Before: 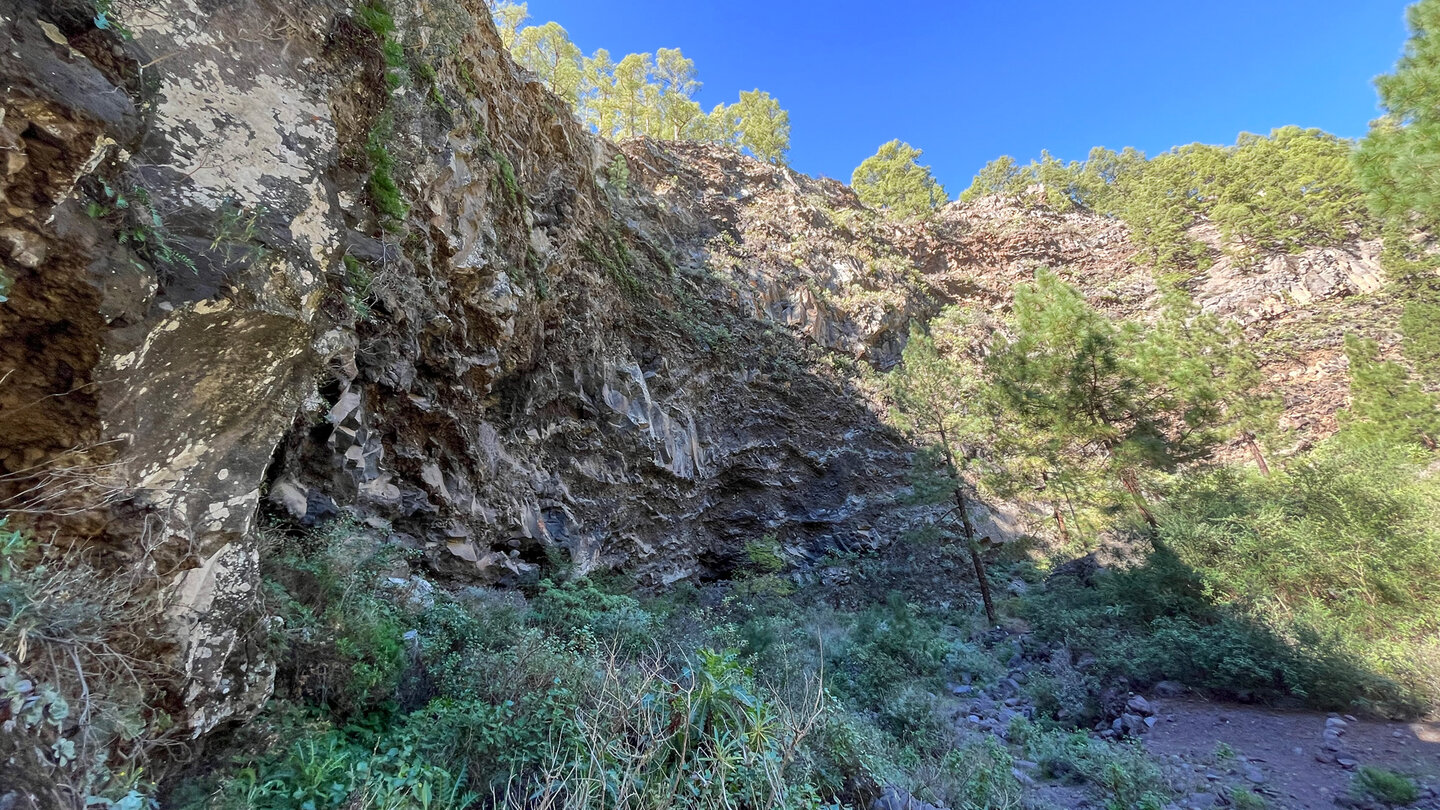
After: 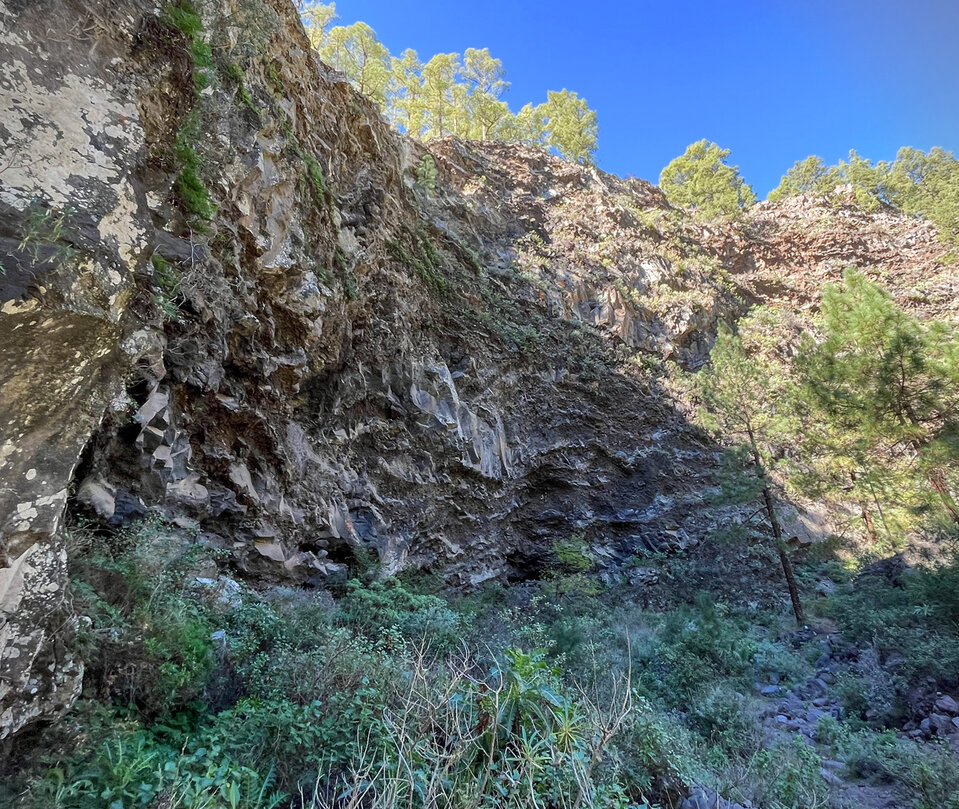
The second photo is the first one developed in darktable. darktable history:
crop and rotate: left 13.345%, right 19.998%
vignetting: fall-off start 100.06%
